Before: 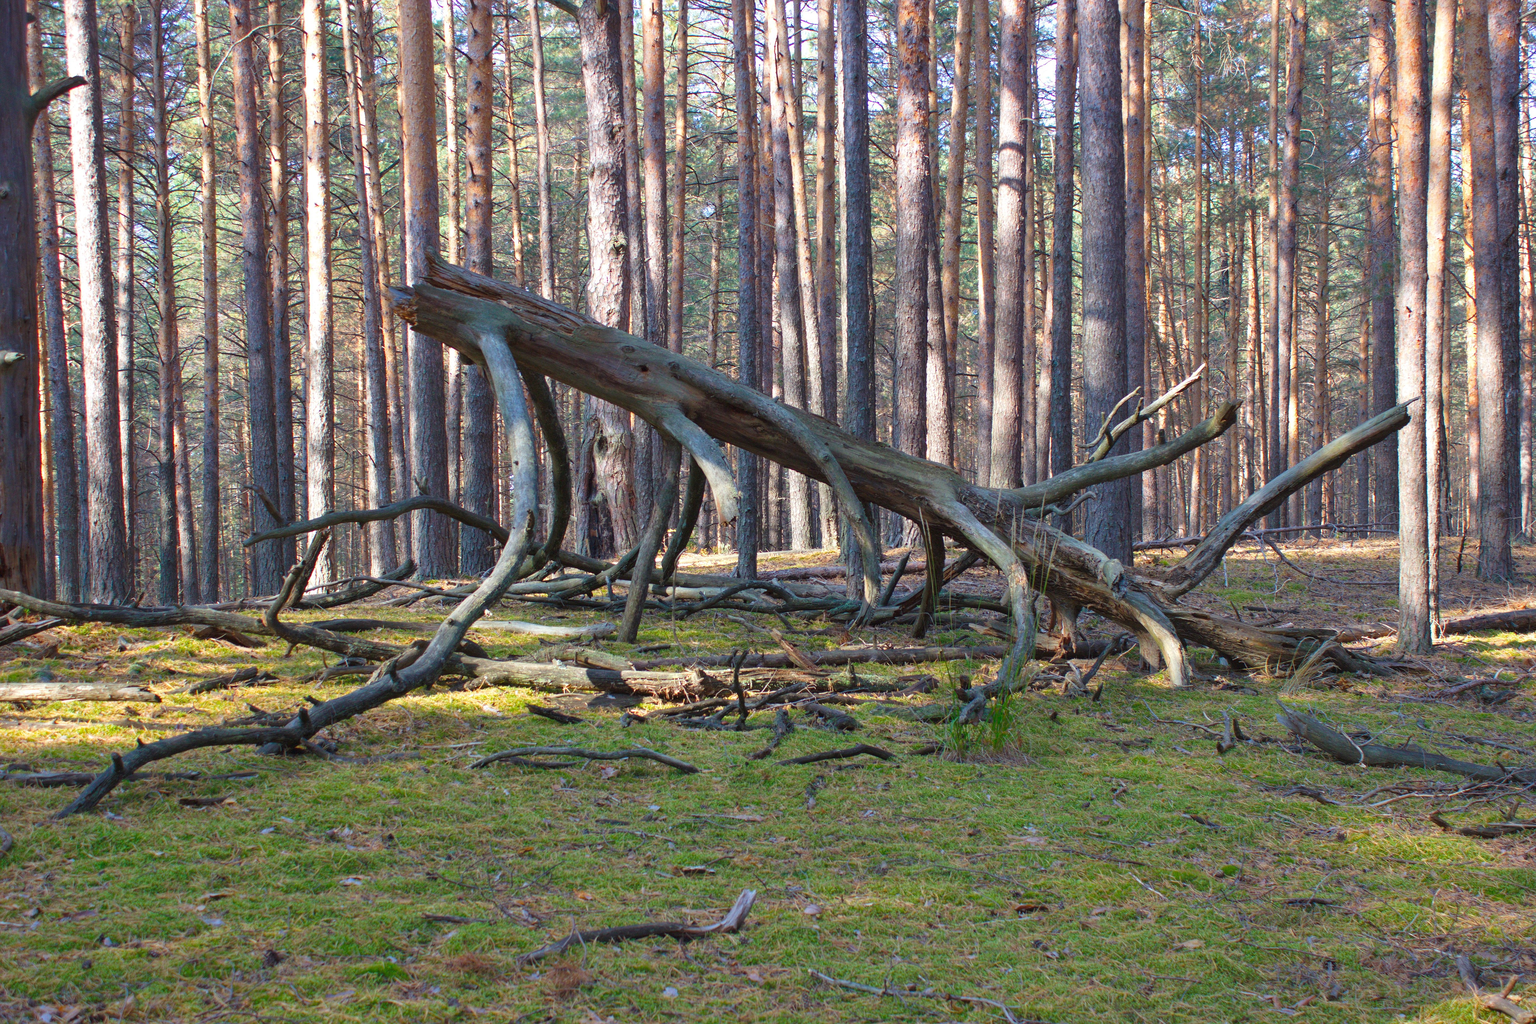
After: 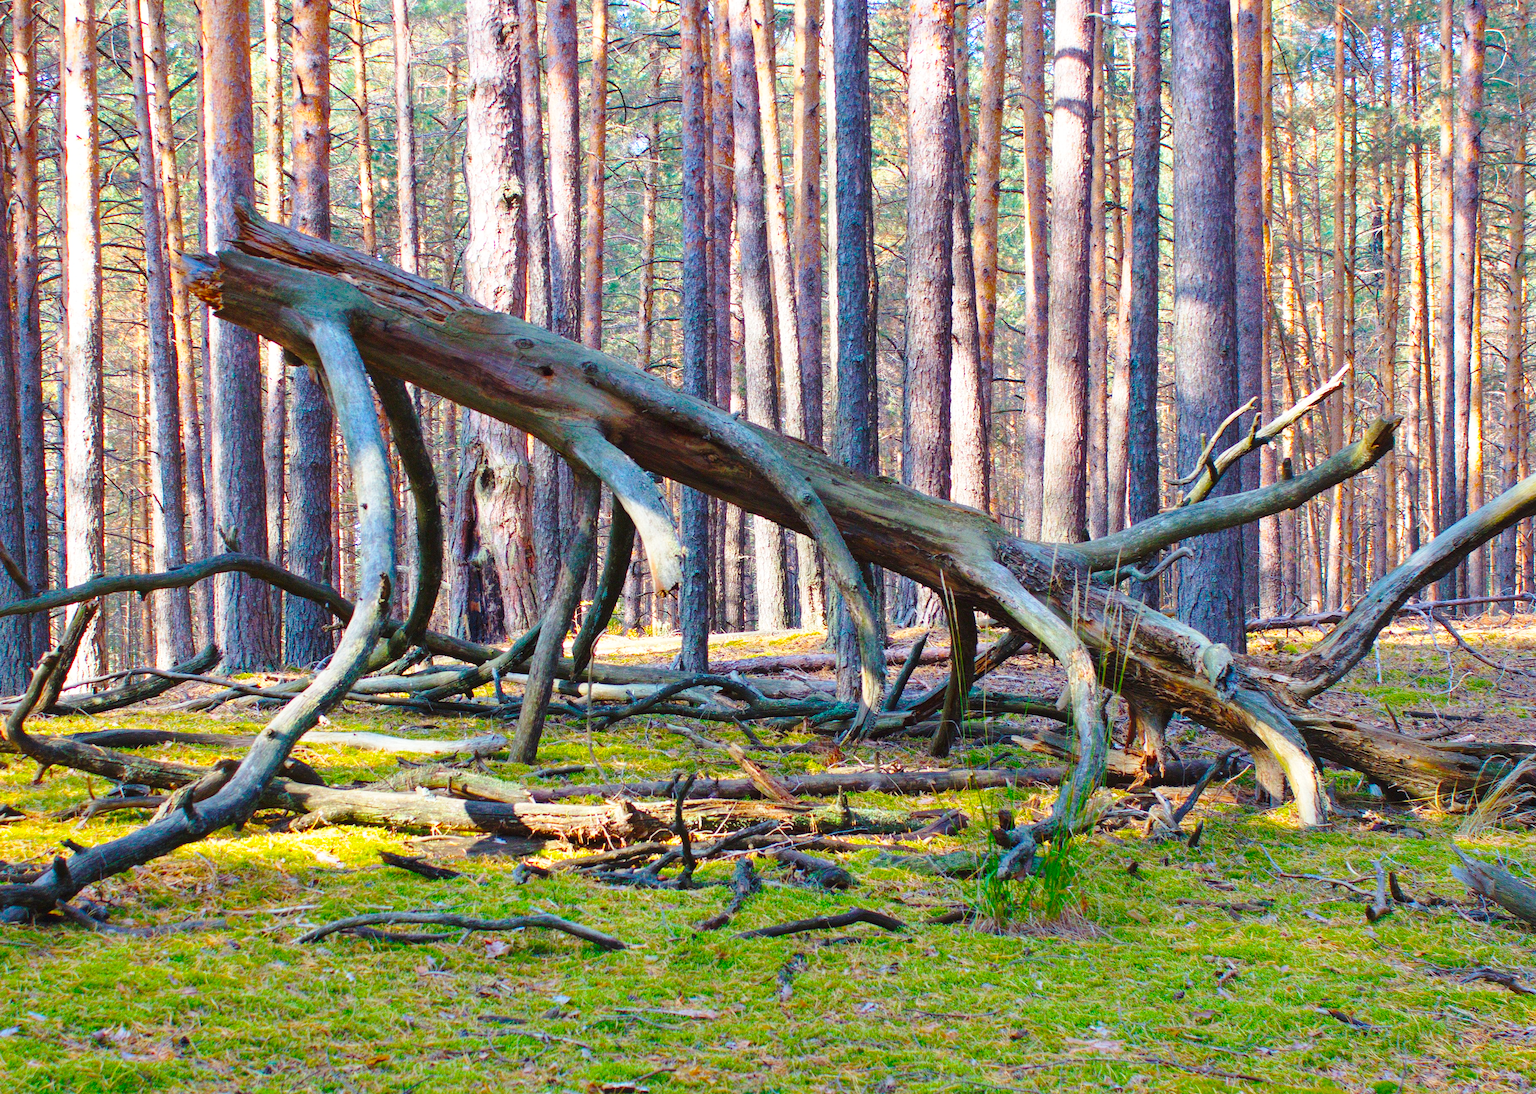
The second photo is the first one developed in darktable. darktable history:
color balance rgb: perceptual saturation grading › global saturation 40%, global vibrance 15%
base curve: curves: ch0 [(0, 0) (0.028, 0.03) (0.121, 0.232) (0.46, 0.748) (0.859, 0.968) (1, 1)], preserve colors none
crop and rotate: left 17.046%, top 10.659%, right 12.989%, bottom 14.553%
